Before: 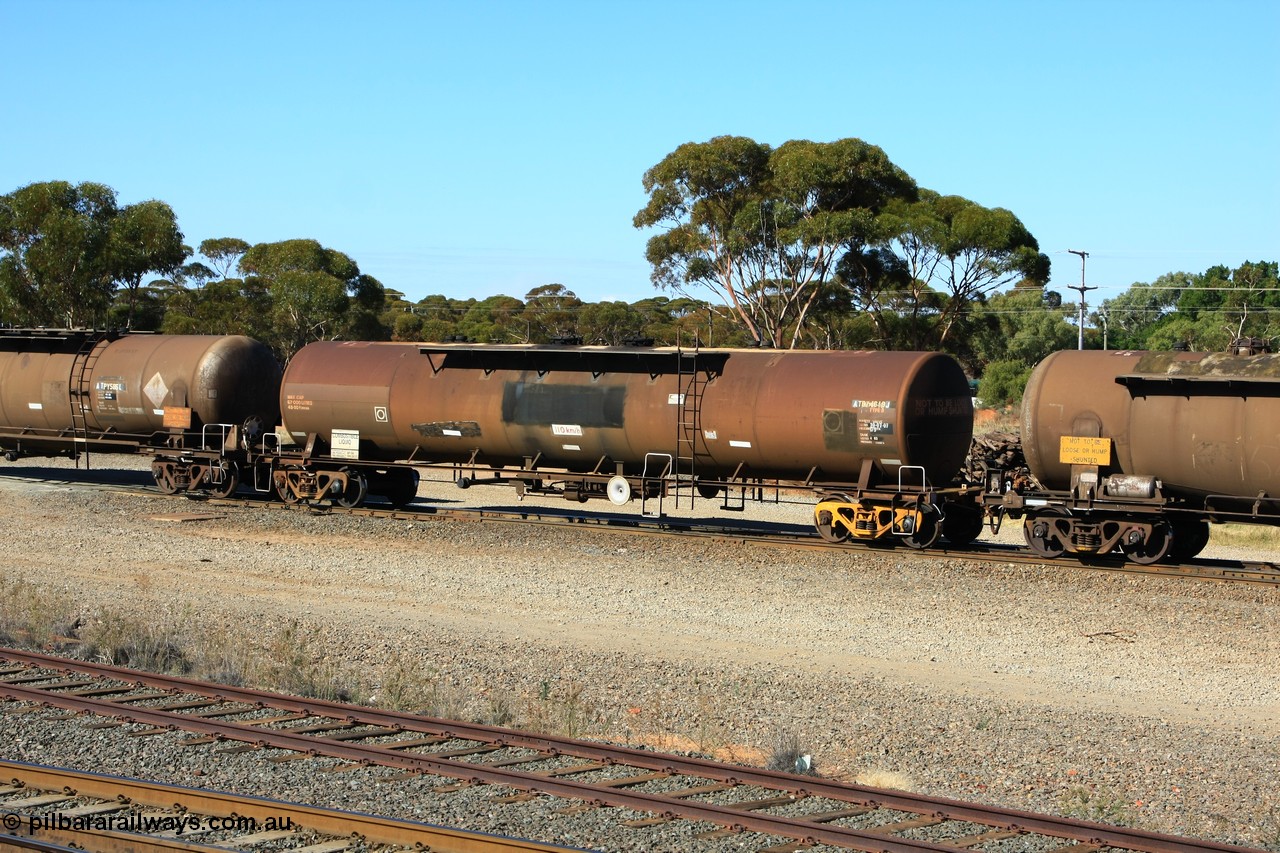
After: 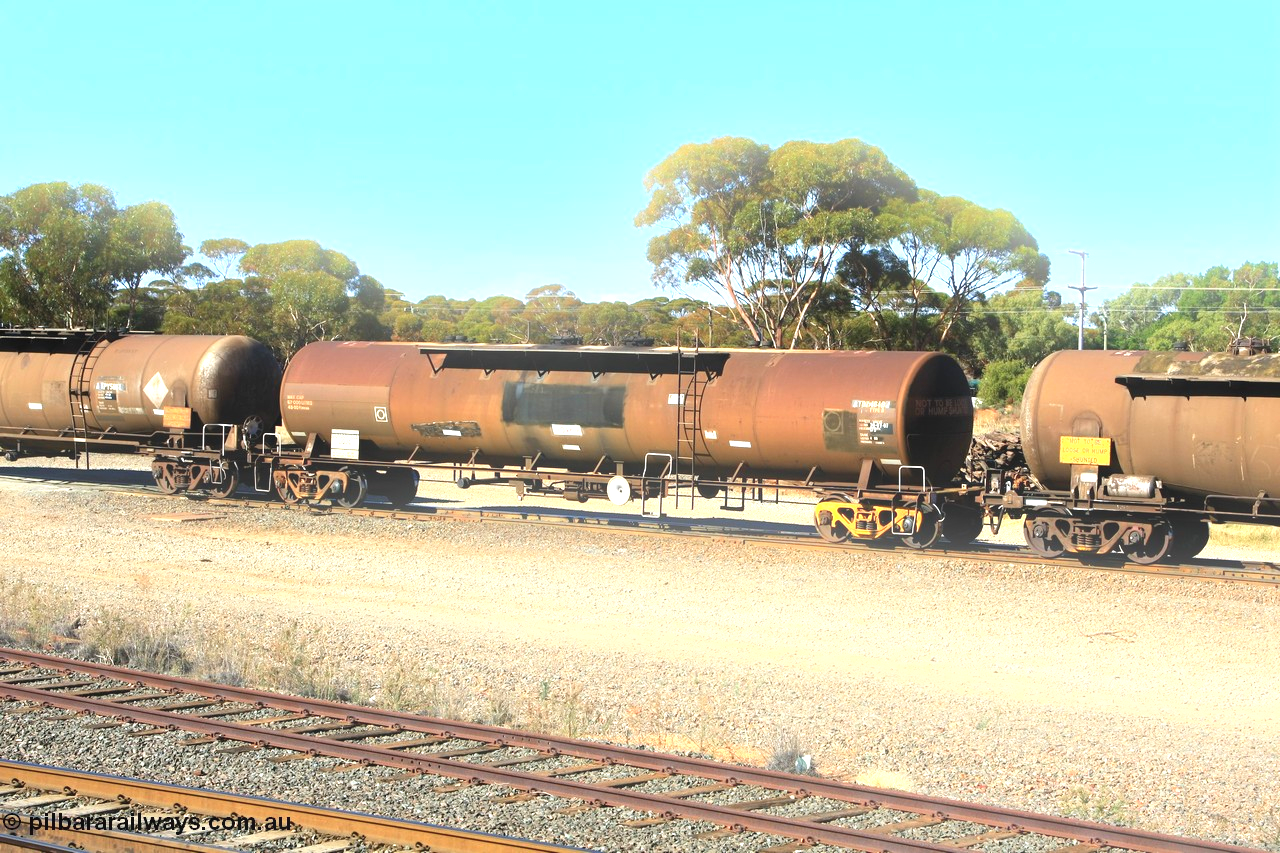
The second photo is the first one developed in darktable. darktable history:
bloom: size 15%, threshold 97%, strength 7%
exposure: exposure 1 EV, compensate highlight preservation false
white balance: emerald 1
